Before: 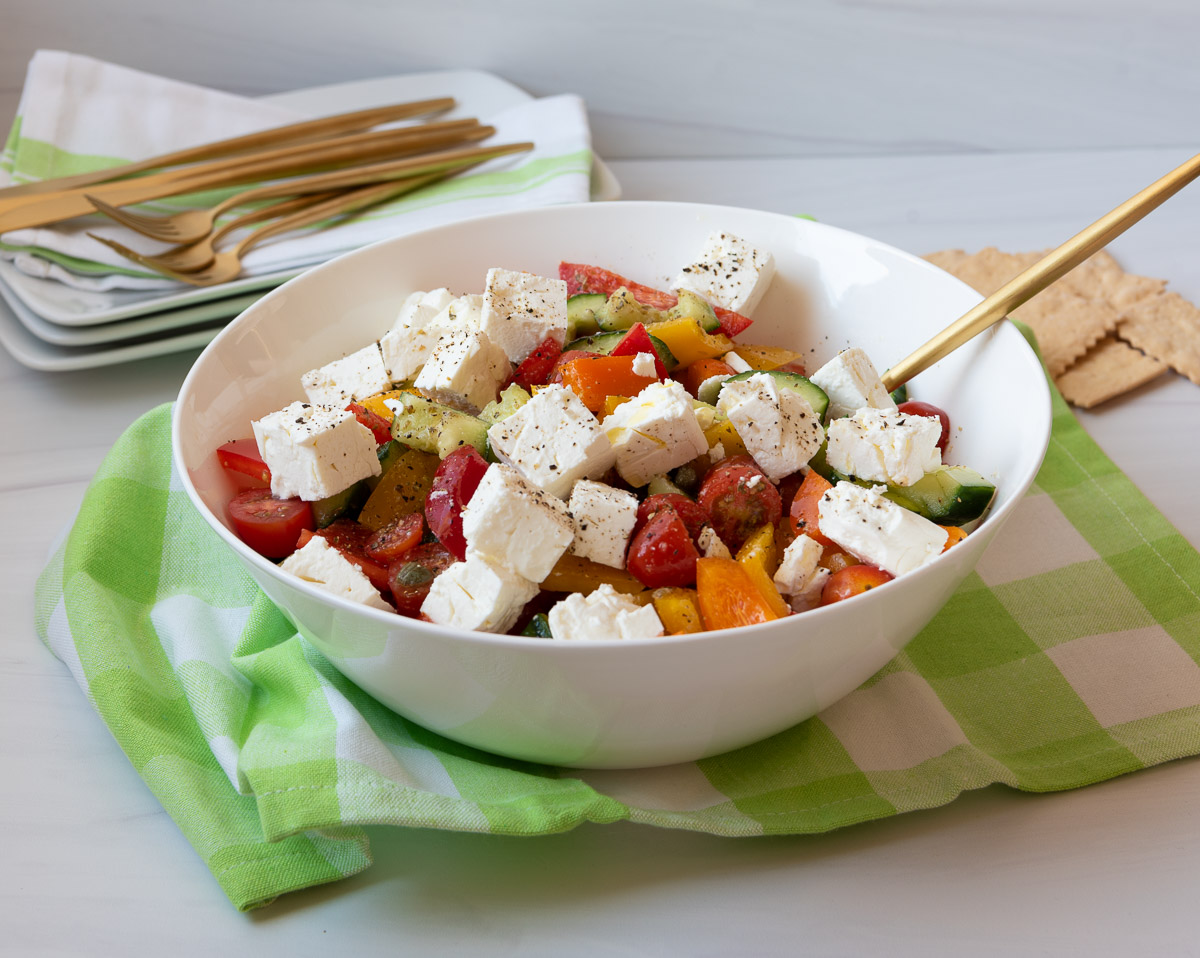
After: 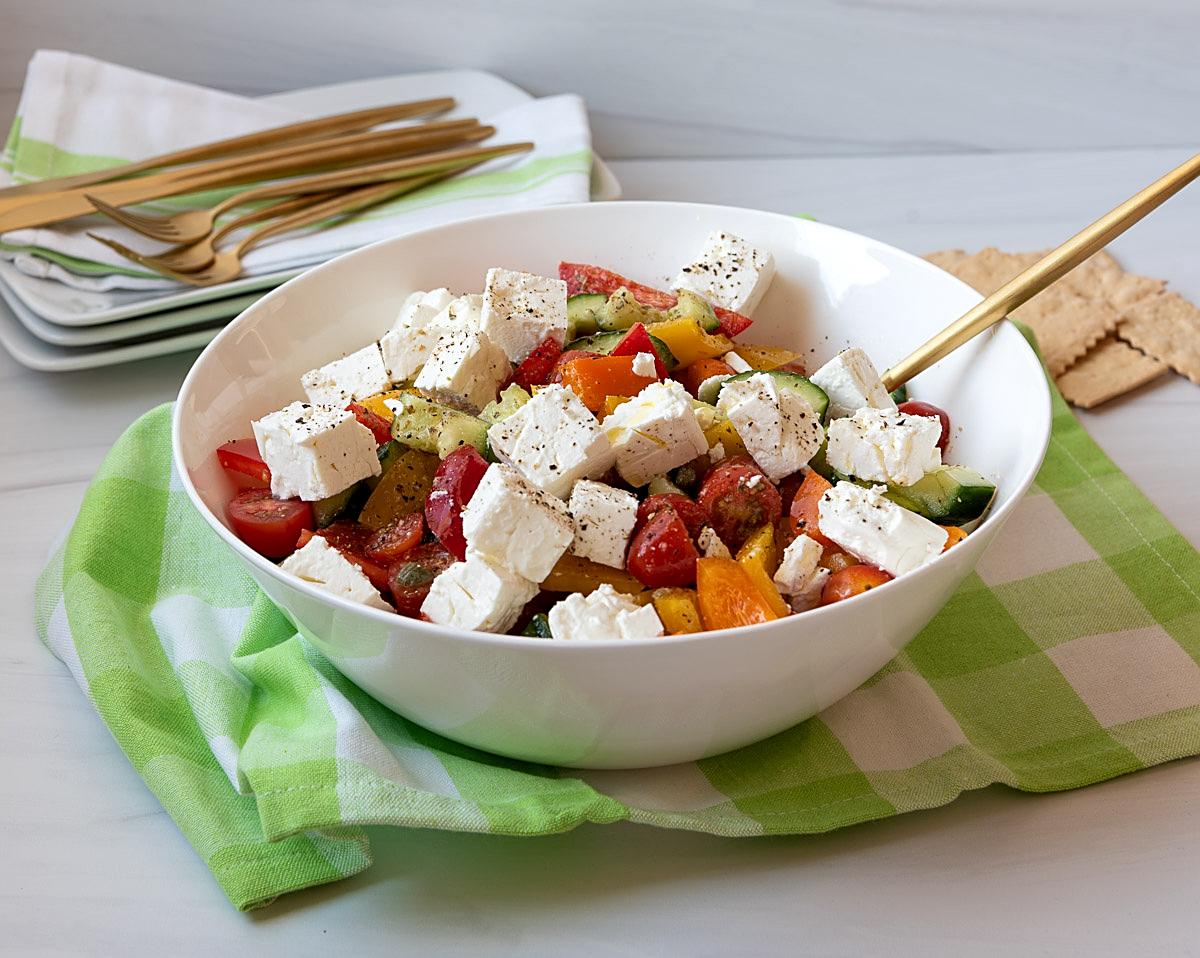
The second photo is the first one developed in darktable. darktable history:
local contrast: highlights 100%, shadows 100%, detail 131%, midtone range 0.2
sharpen: on, module defaults
